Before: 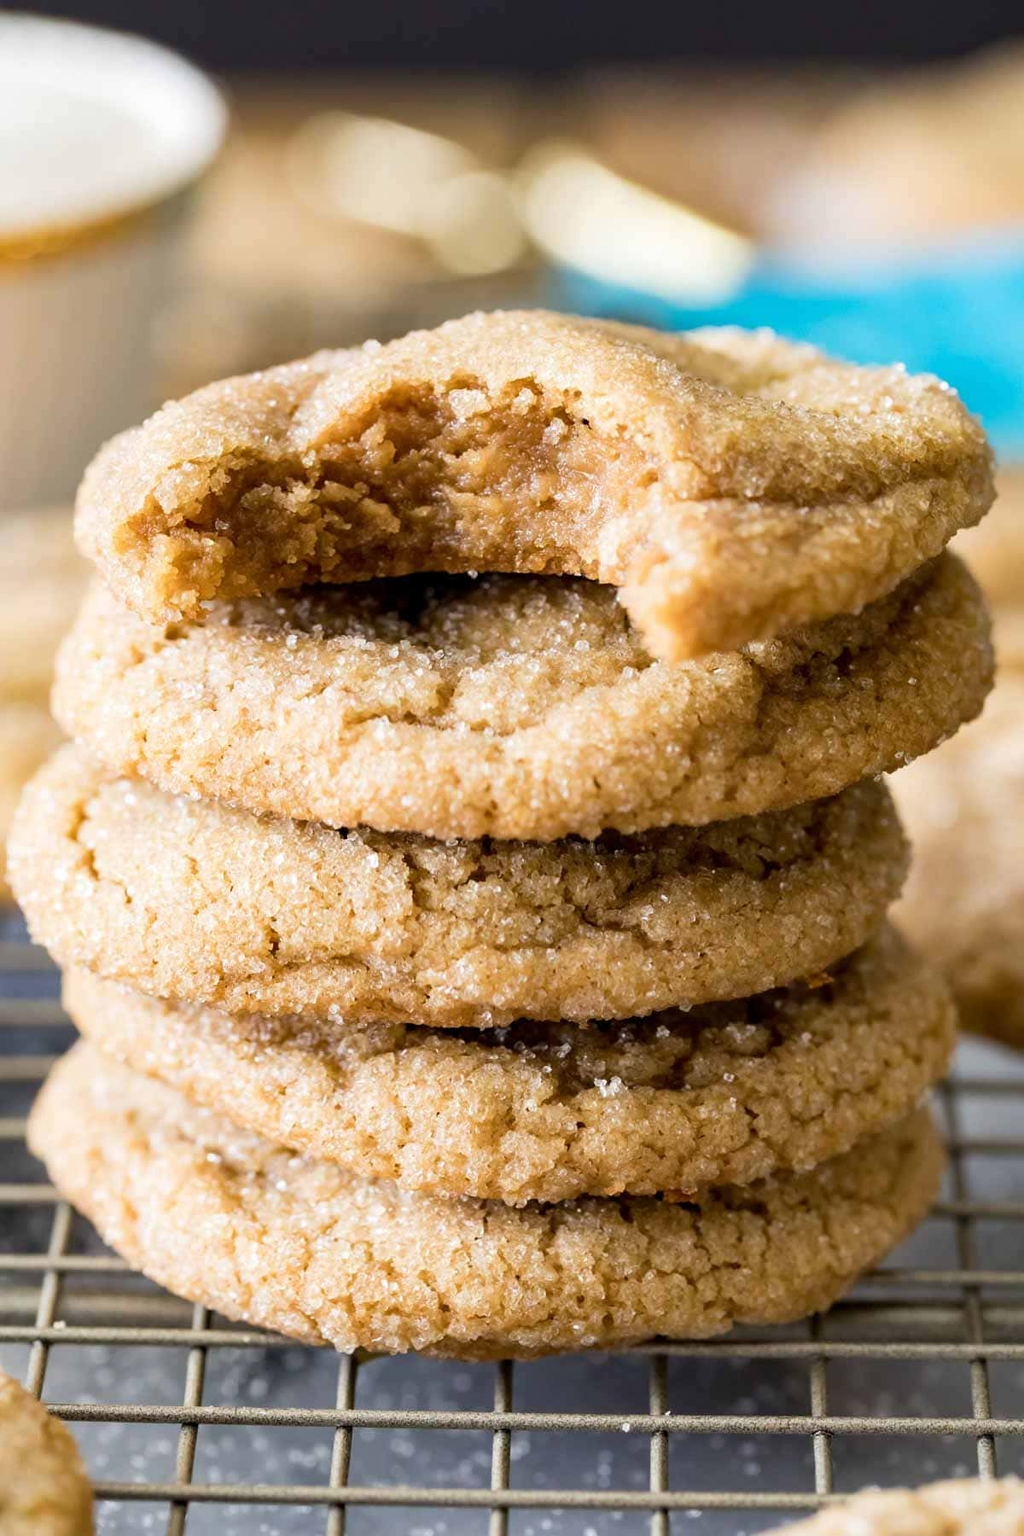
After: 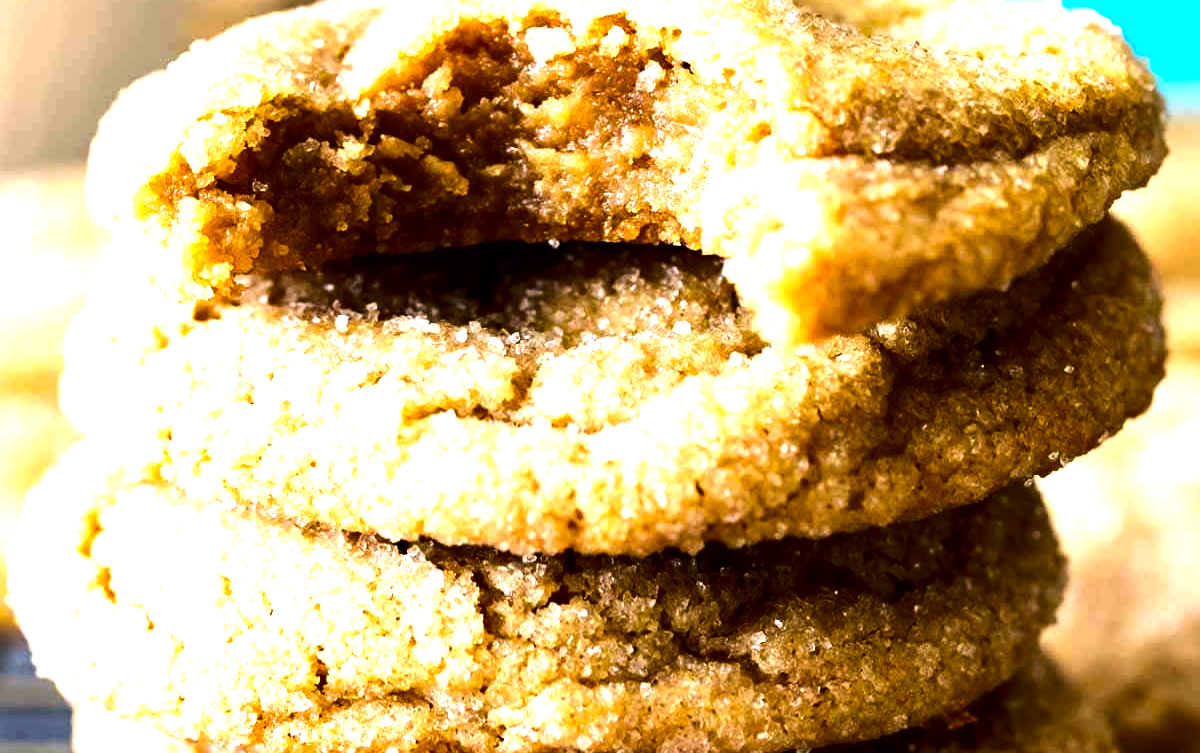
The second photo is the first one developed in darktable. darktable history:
contrast brightness saturation: contrast 0.07, brightness -0.14, saturation 0.11
crop and rotate: top 23.84%, bottom 34.294%
tone equalizer: -8 EV -1.08 EV, -7 EV -1.01 EV, -6 EV -0.867 EV, -5 EV -0.578 EV, -3 EV 0.578 EV, -2 EV 0.867 EV, -1 EV 1.01 EV, +0 EV 1.08 EV, edges refinement/feathering 500, mask exposure compensation -1.57 EV, preserve details no
color balance: lift [1, 1, 0.999, 1.001], gamma [1, 1.003, 1.005, 0.995], gain [1, 0.992, 0.988, 1.012], contrast 5%, output saturation 110%
